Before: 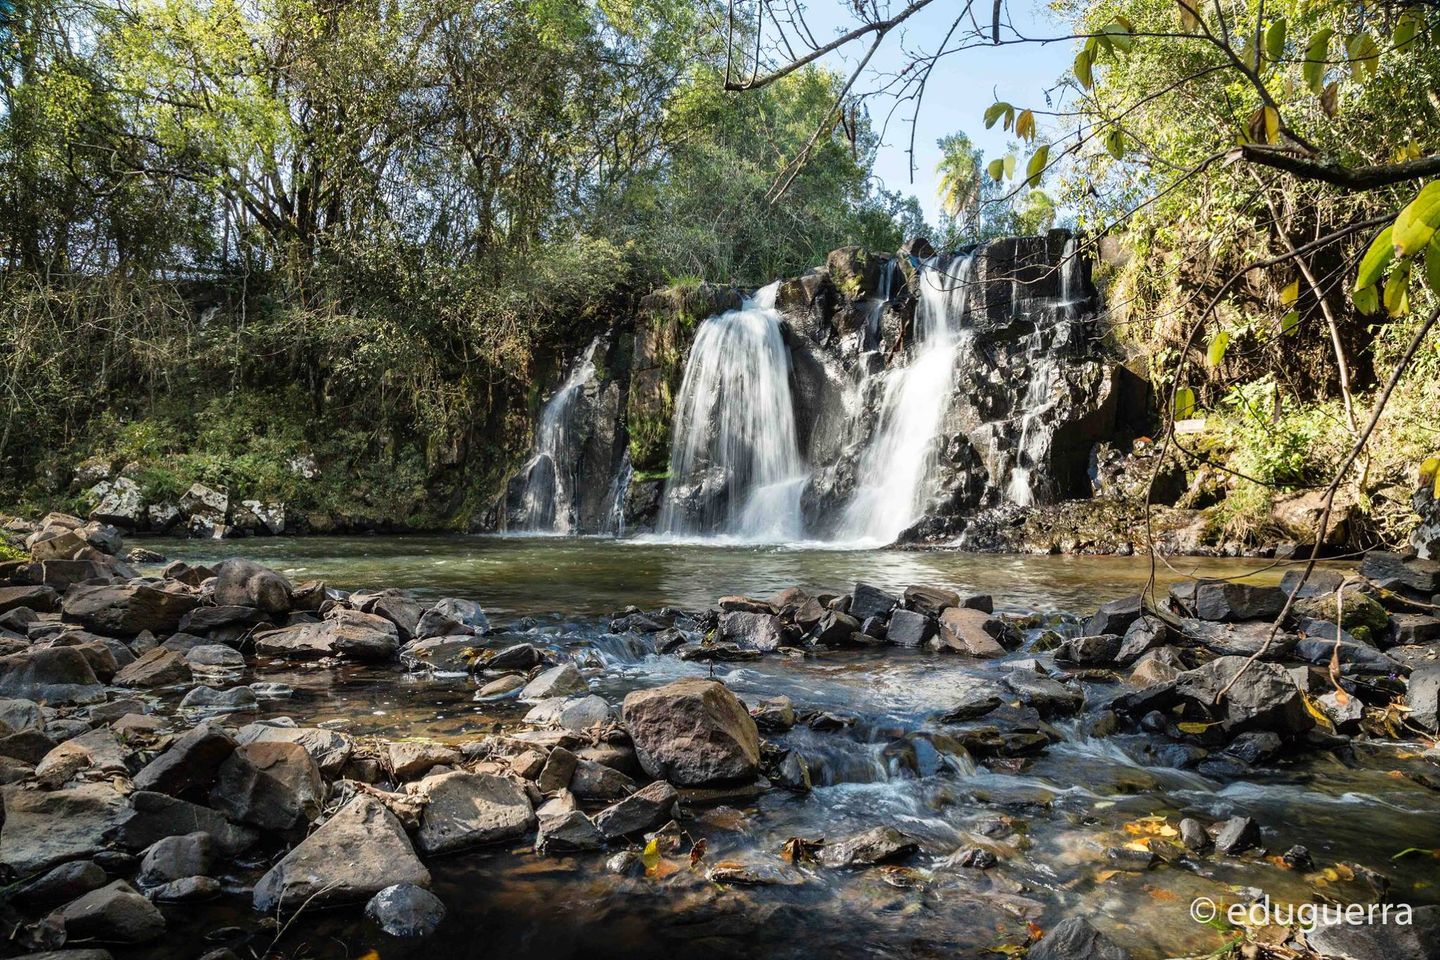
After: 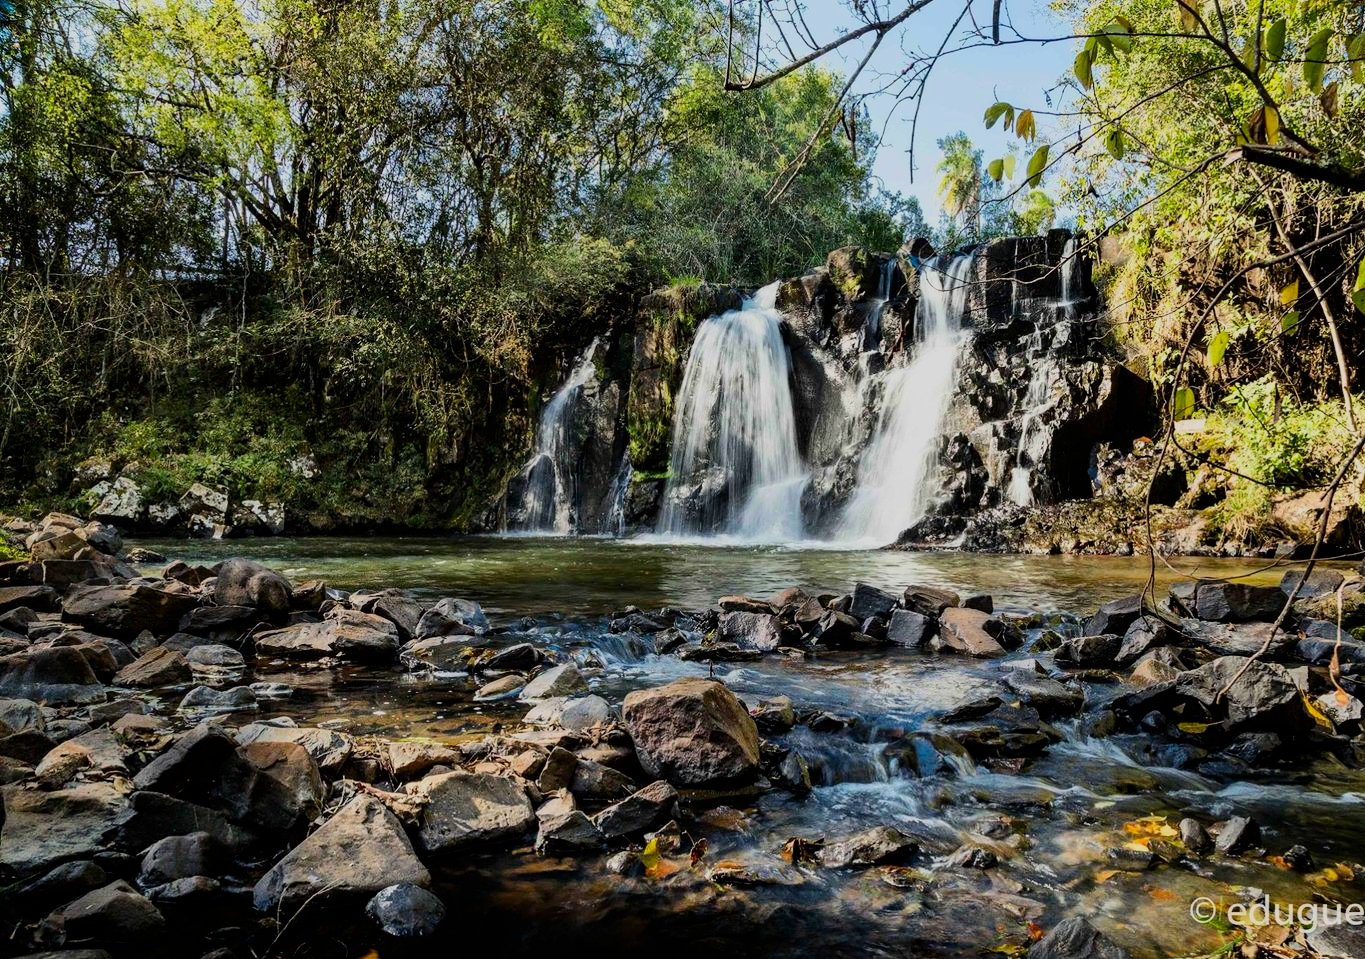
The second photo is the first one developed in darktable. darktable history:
crop and rotate: right 5.167%
filmic rgb: black relative exposure -7.65 EV, white relative exposure 4.56 EV, hardness 3.61, color science v6 (2022)
exposure: exposure -0.153 EV, compensate highlight preservation false
contrast brightness saturation: contrast 0.16, saturation 0.32
